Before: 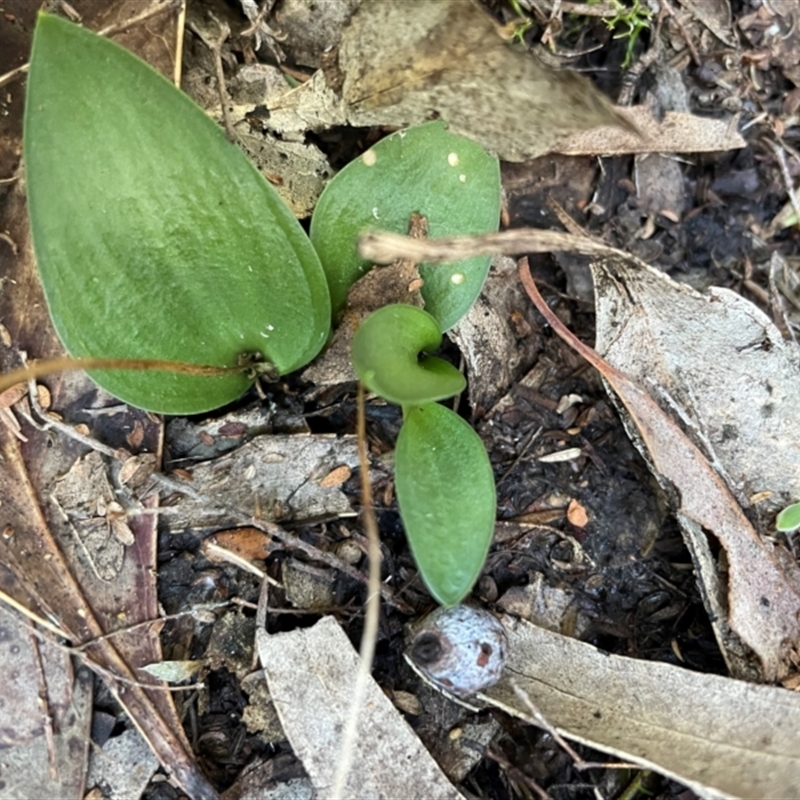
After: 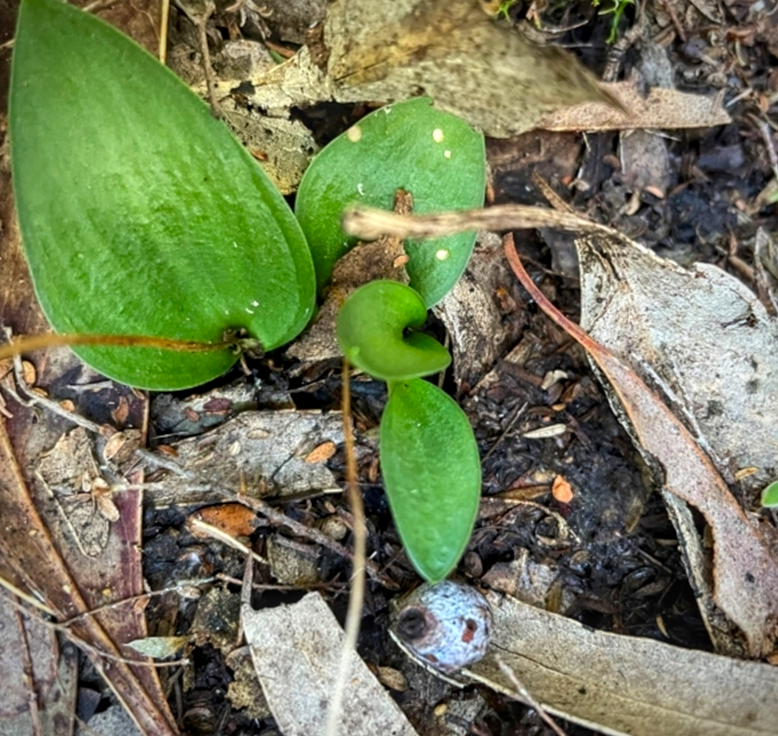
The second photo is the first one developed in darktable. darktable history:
contrast brightness saturation: saturation 0.482
crop: left 1.904%, top 3.079%, right 0.793%, bottom 4.82%
local contrast: on, module defaults
vignetting: saturation -0.027, unbound false
shadows and highlights: shadows 31.11, highlights 1.98, soften with gaussian
